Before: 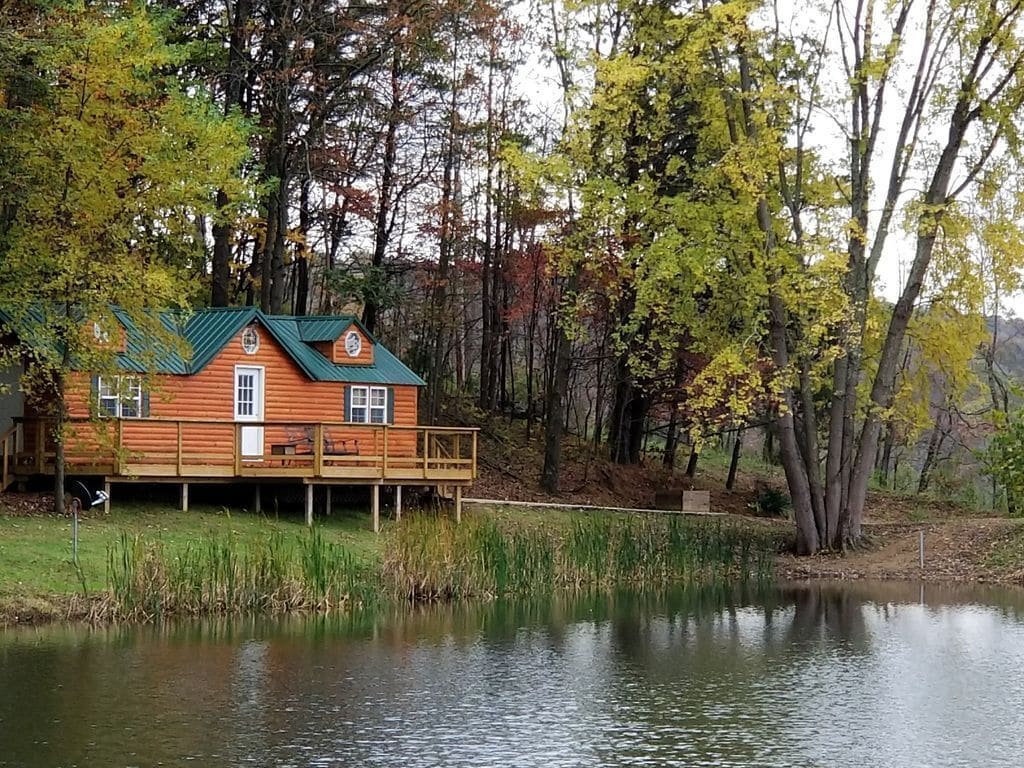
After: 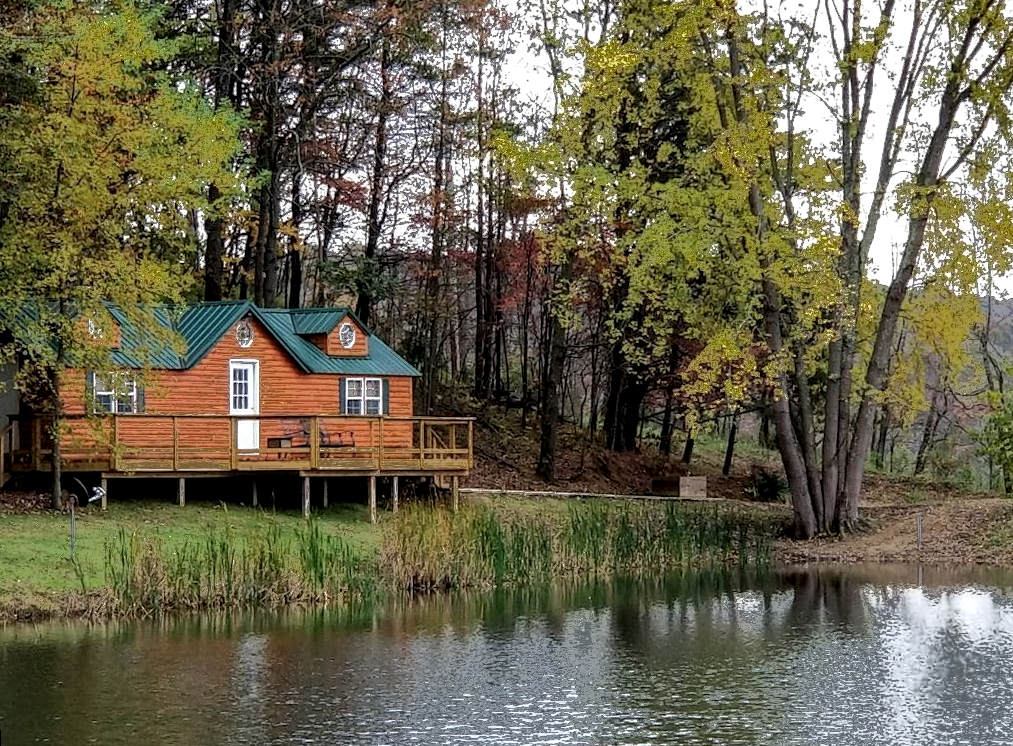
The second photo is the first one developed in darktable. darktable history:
rotate and perspective: rotation -1°, crop left 0.011, crop right 0.989, crop top 0.025, crop bottom 0.975
local contrast: detail 150%
shadows and highlights: shadows 5, soften with gaussian
fill light: exposure -0.73 EV, center 0.69, width 2.2
